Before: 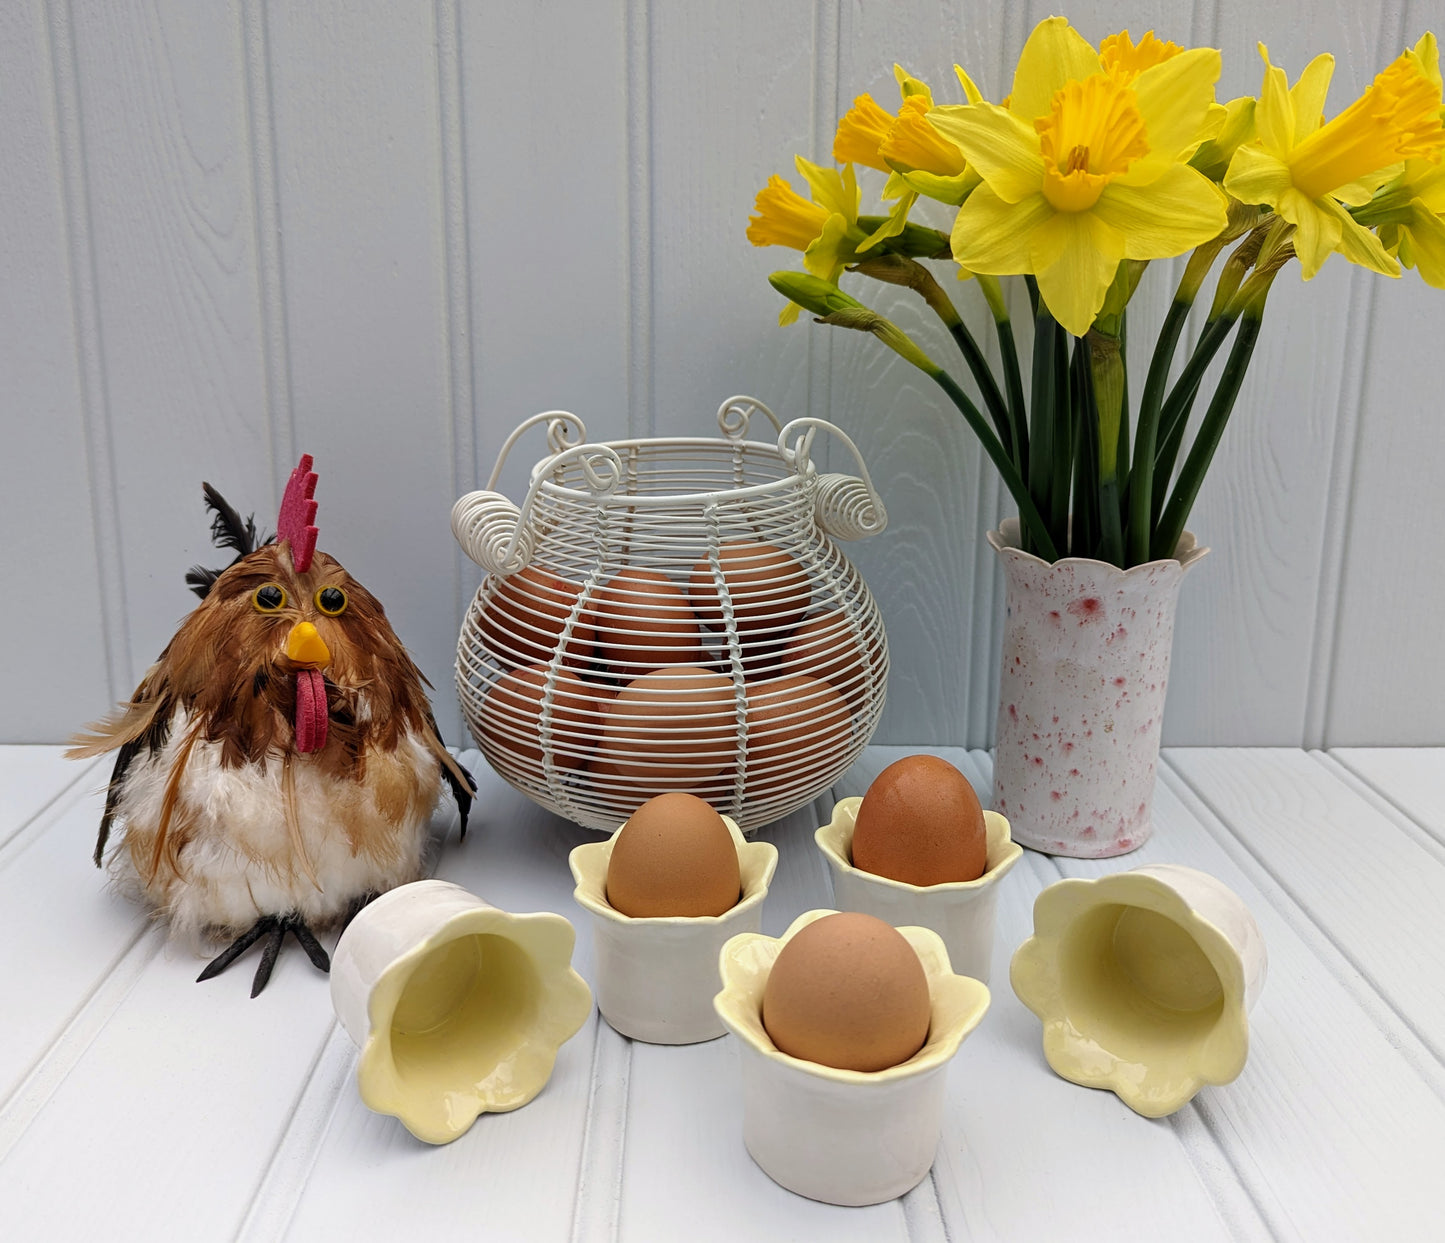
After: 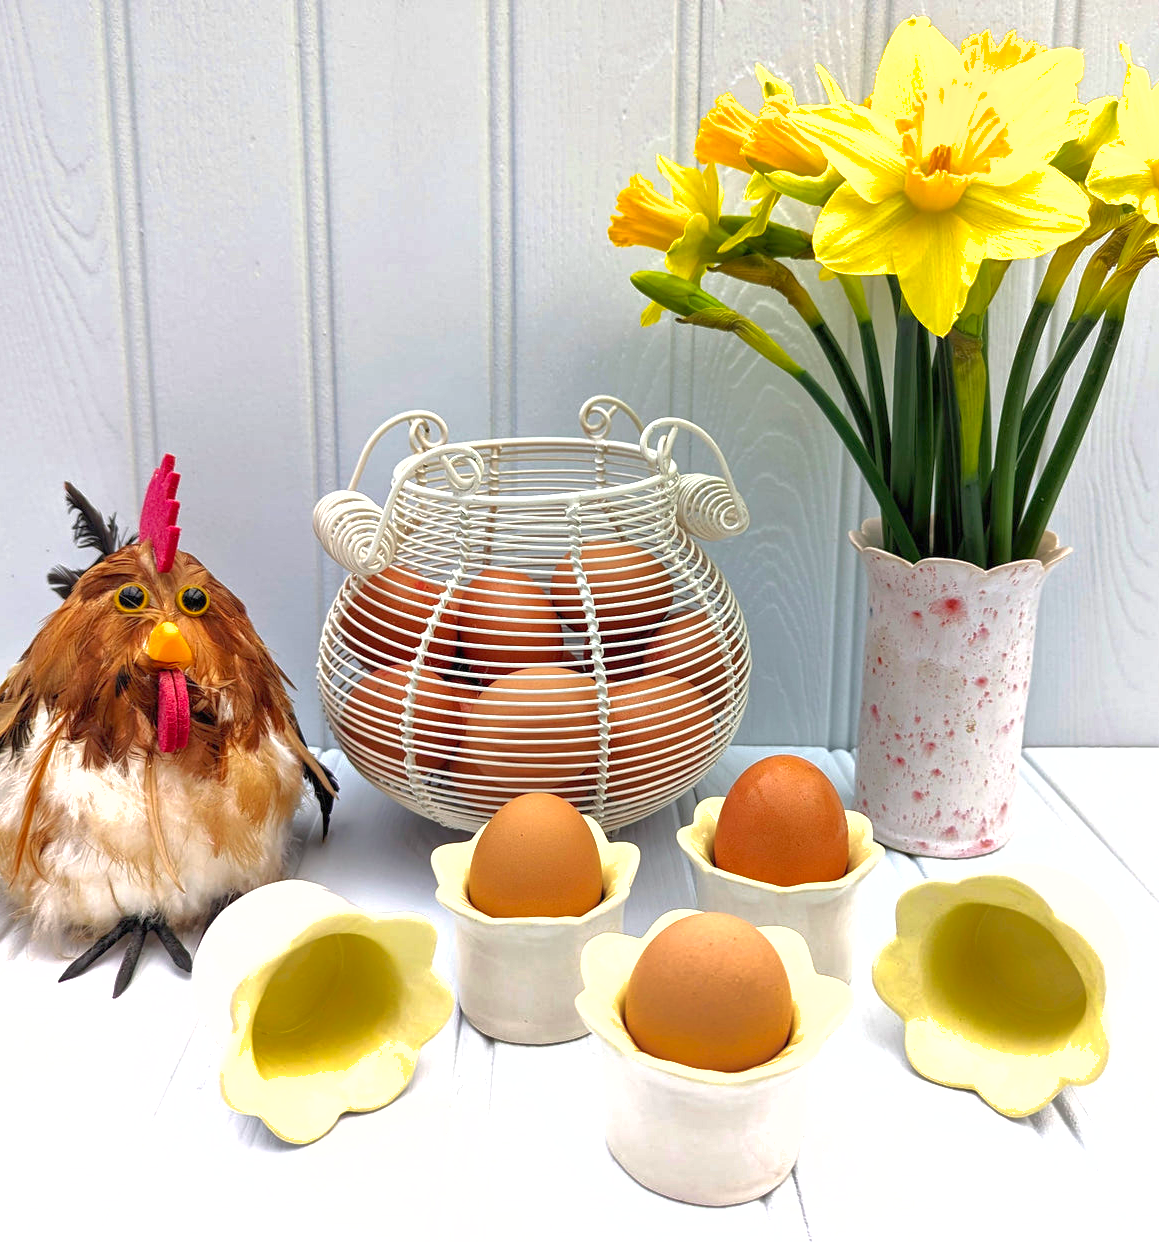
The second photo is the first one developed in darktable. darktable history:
crop and rotate: left 9.606%, right 10.165%
shadows and highlights: on, module defaults
exposure: black level correction 0, exposure 1.096 EV, compensate highlight preservation false
contrast brightness saturation: saturation 0.181
